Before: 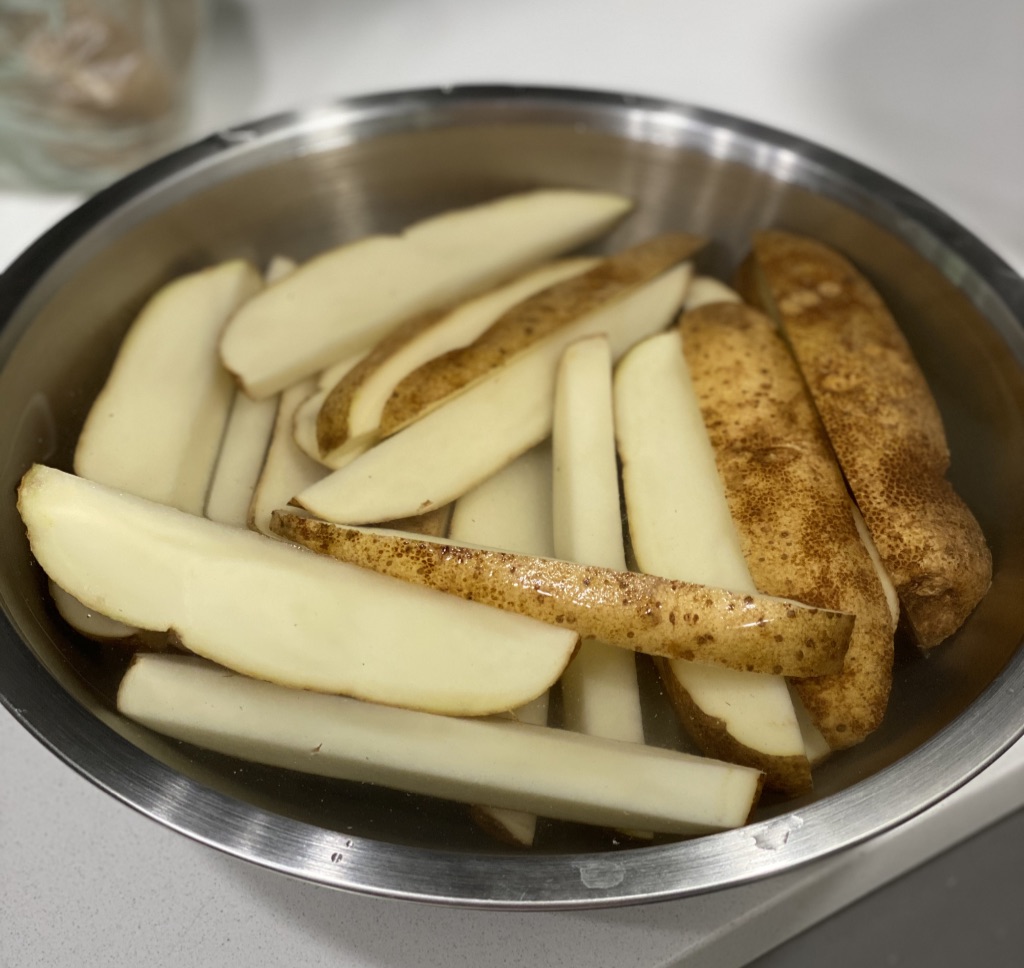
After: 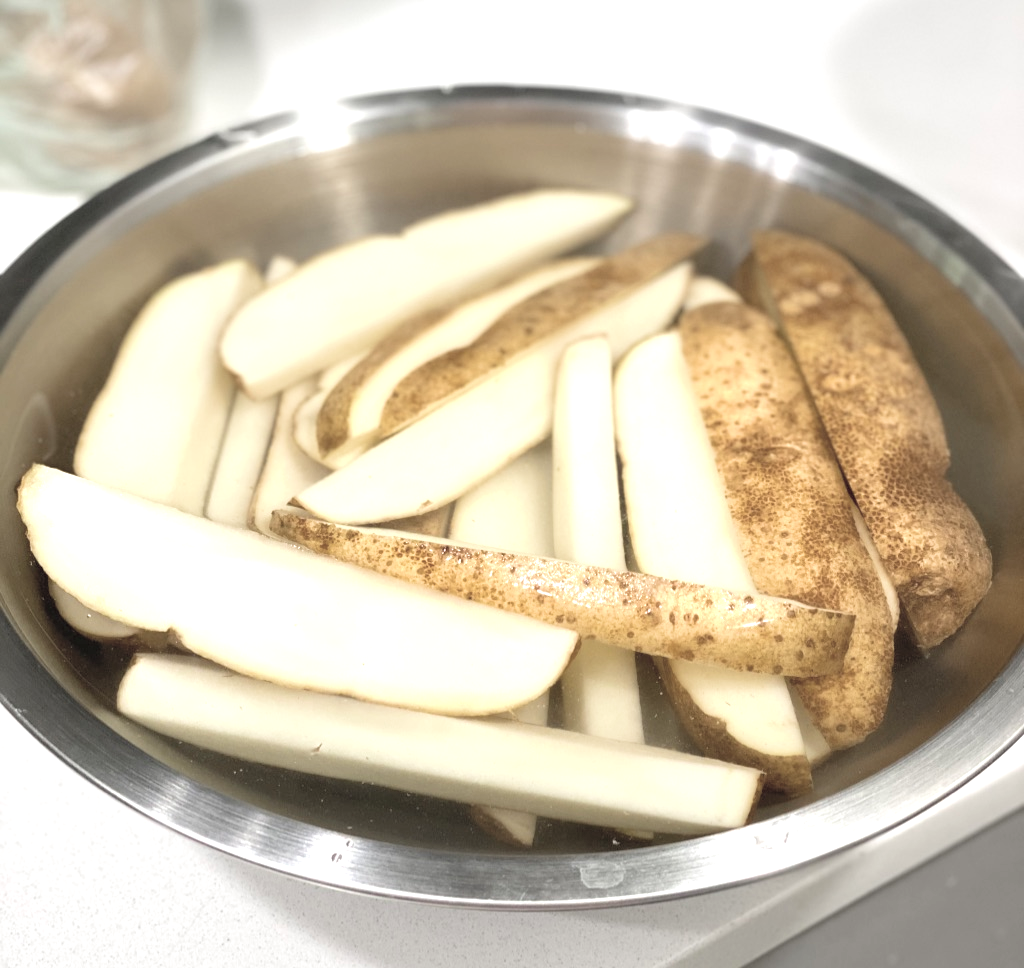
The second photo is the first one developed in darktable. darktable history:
exposure: black level correction 0, exposure 1.1 EV, compensate exposure bias true, compensate highlight preservation false
velvia: on, module defaults
contrast brightness saturation: brightness 0.18, saturation -0.5
